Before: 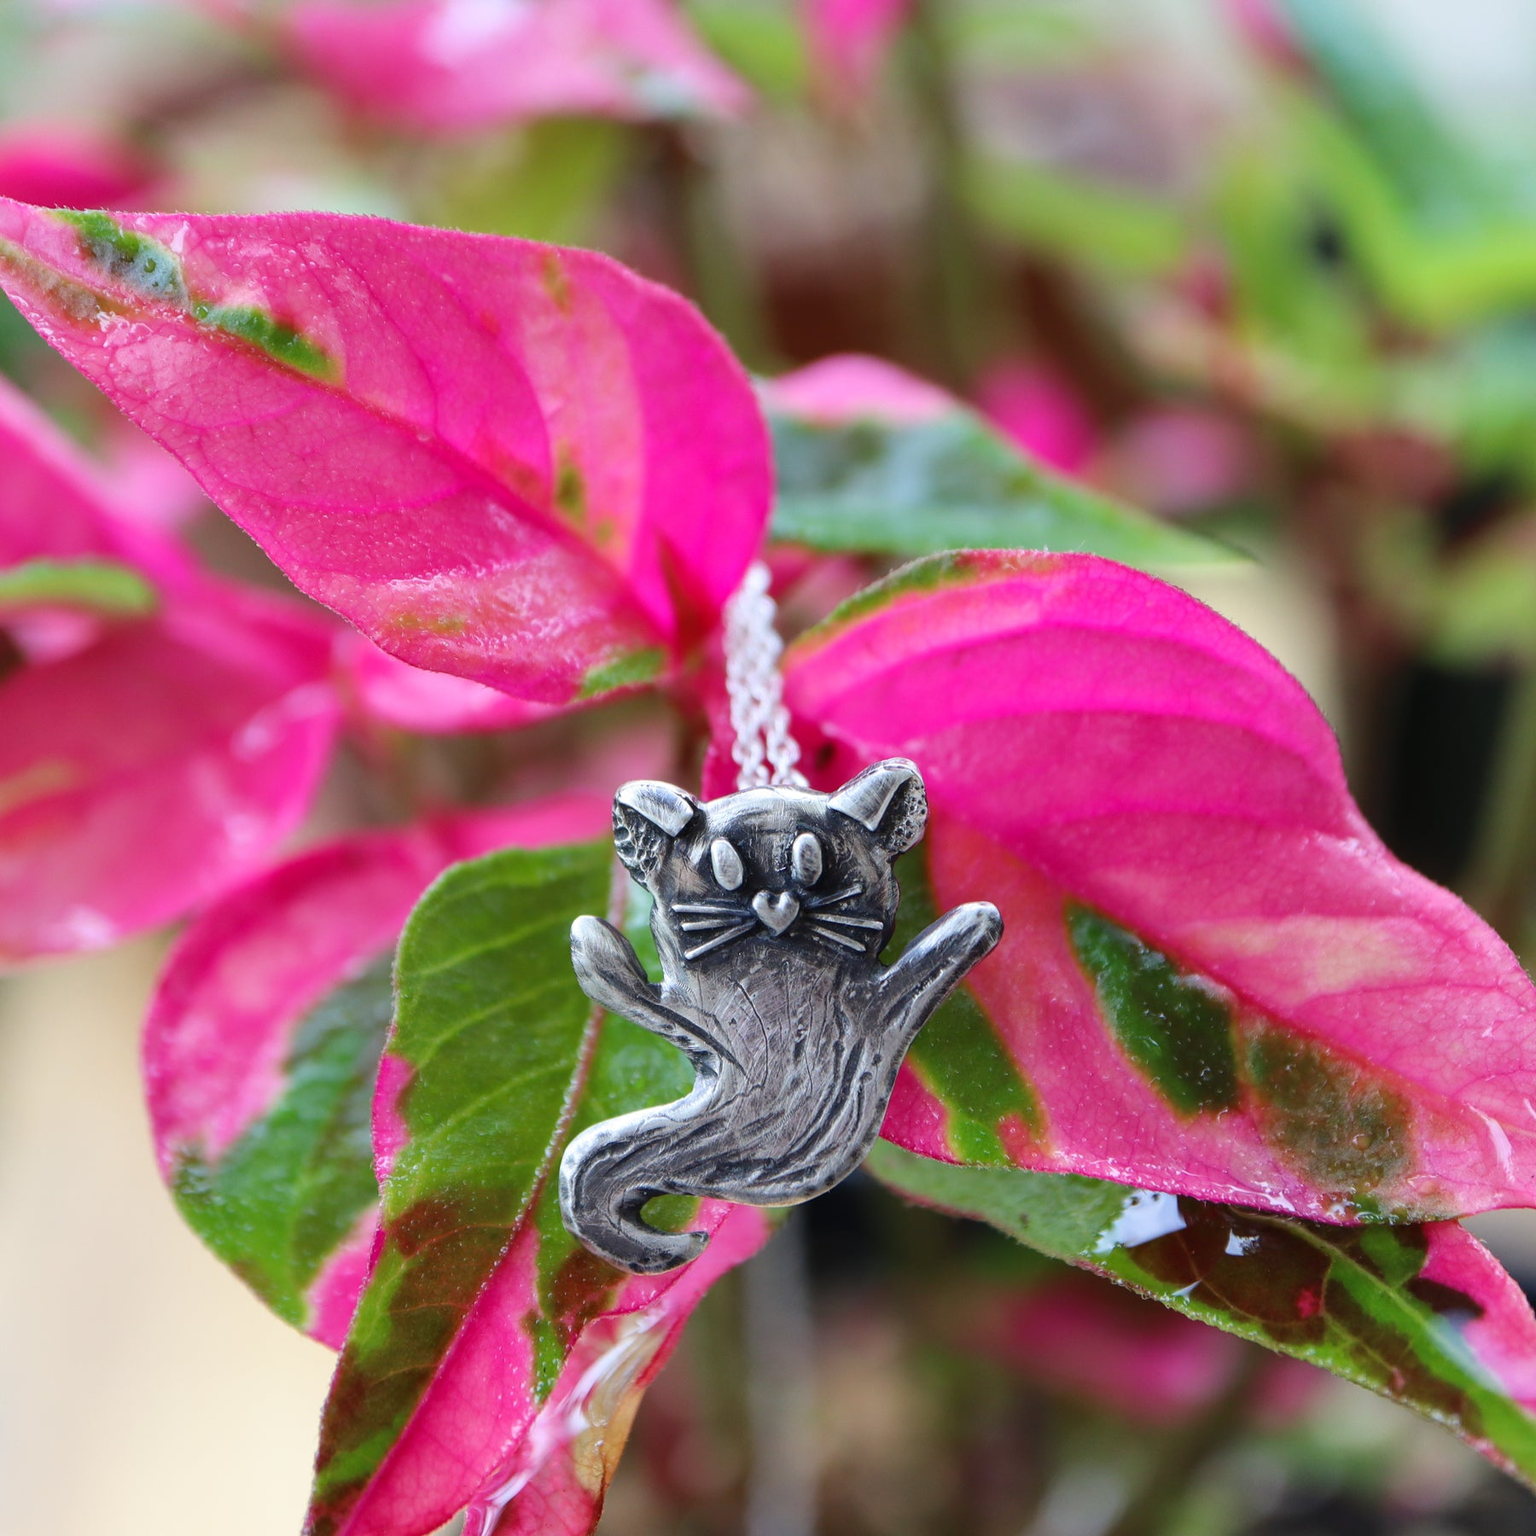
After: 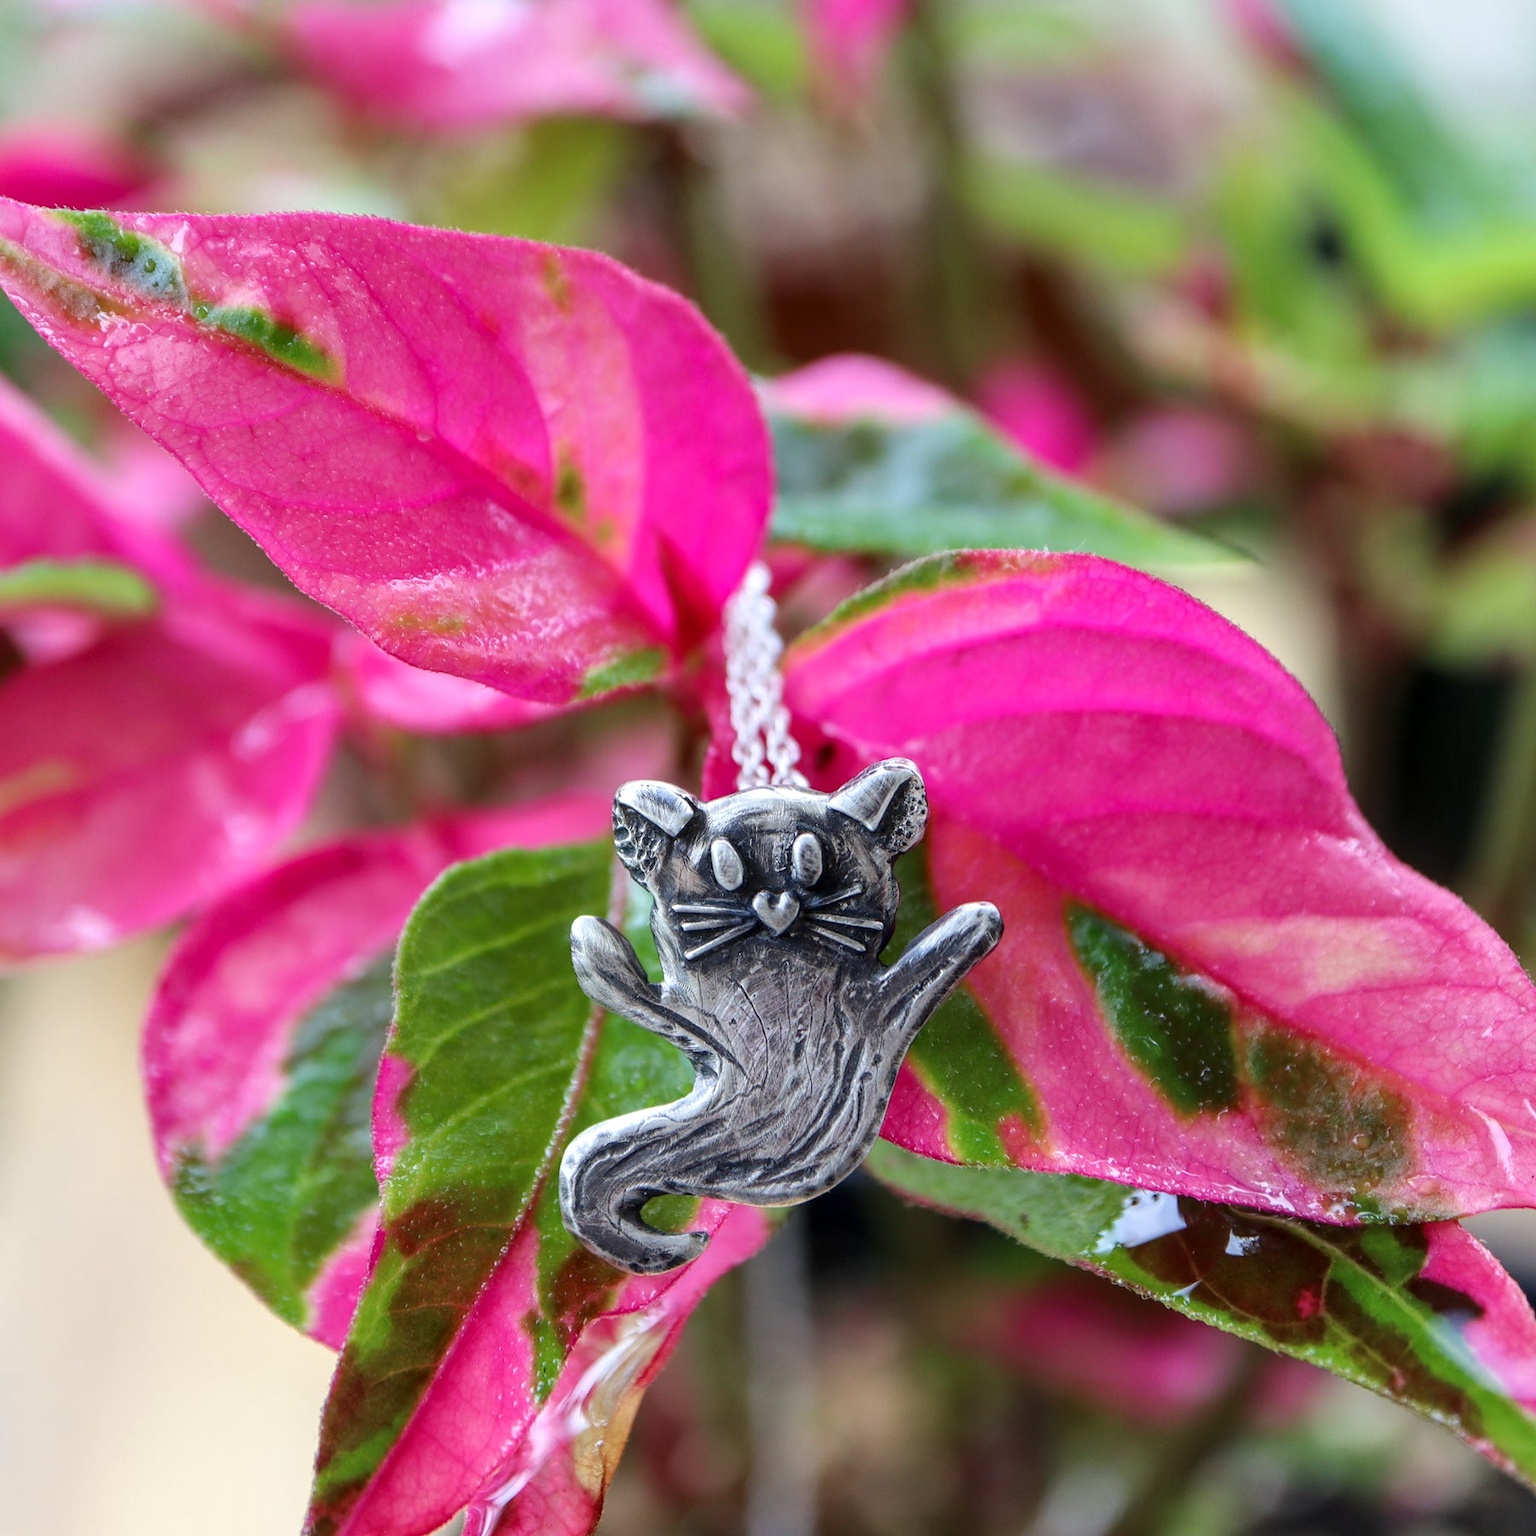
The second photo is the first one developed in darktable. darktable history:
sharpen: radius 5.325, amount 0.312, threshold 26.433
local contrast: on, module defaults
